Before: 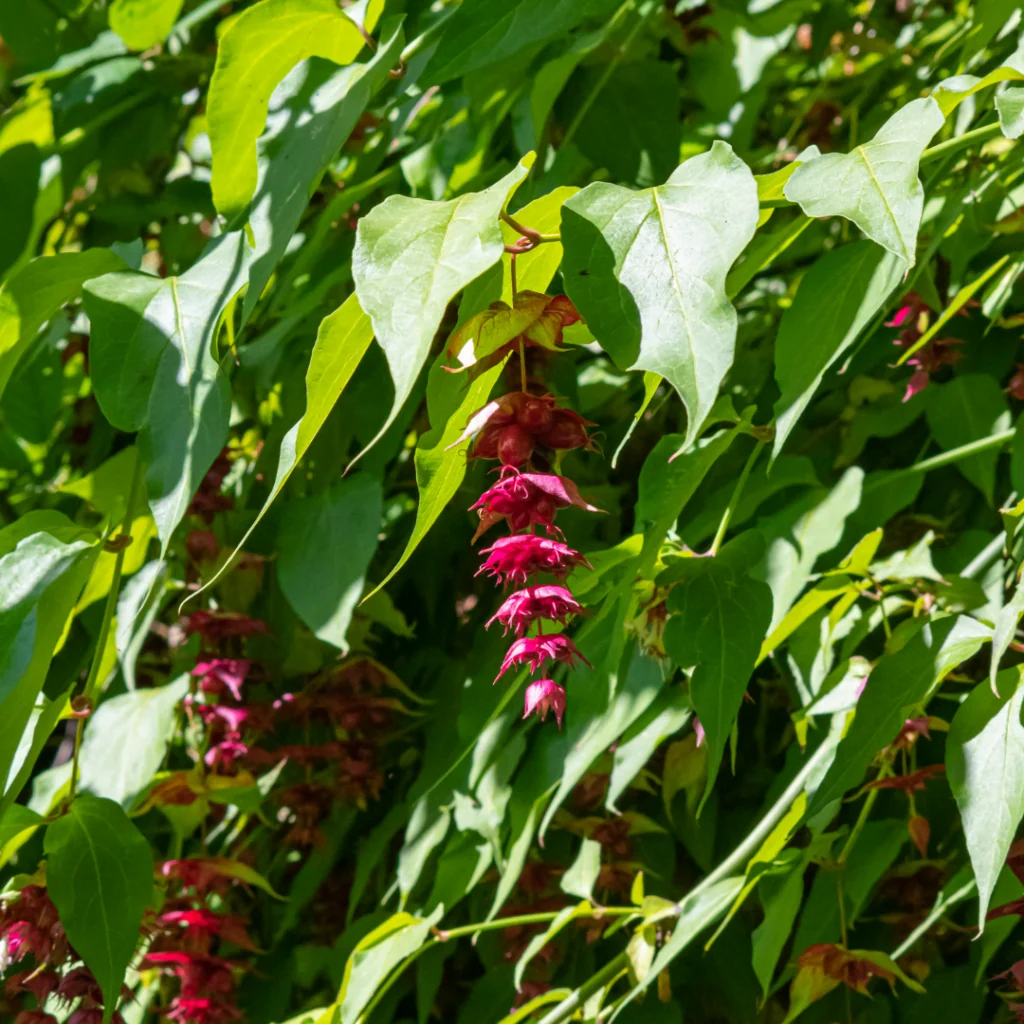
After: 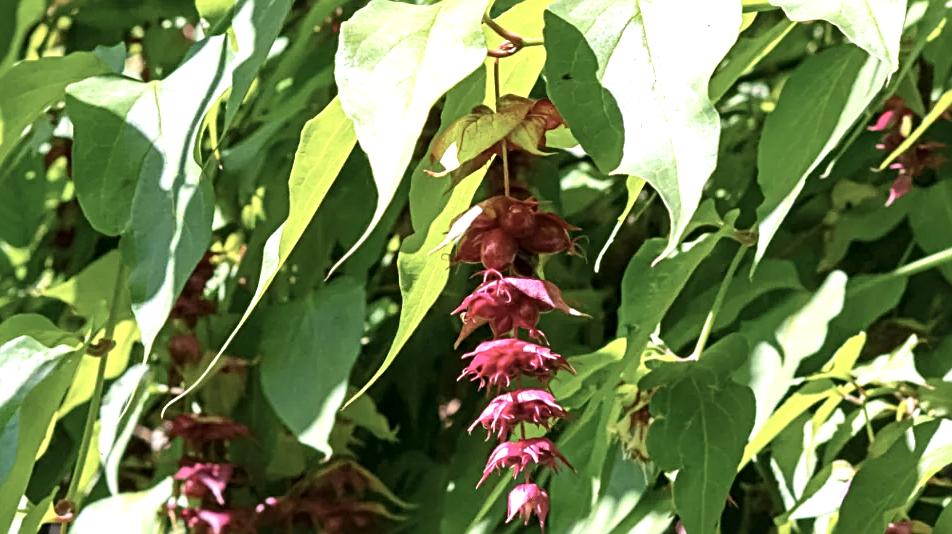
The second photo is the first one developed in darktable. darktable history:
exposure: black level correction 0, exposure 0.7 EV, compensate exposure bias true, compensate highlight preservation false
contrast brightness saturation: contrast 0.1, saturation -0.3
crop: left 1.744%, top 19.225%, right 5.069%, bottom 28.357%
local contrast: mode bilateral grid, contrast 20, coarseness 50, detail 120%, midtone range 0.2
sharpen: radius 2.767
